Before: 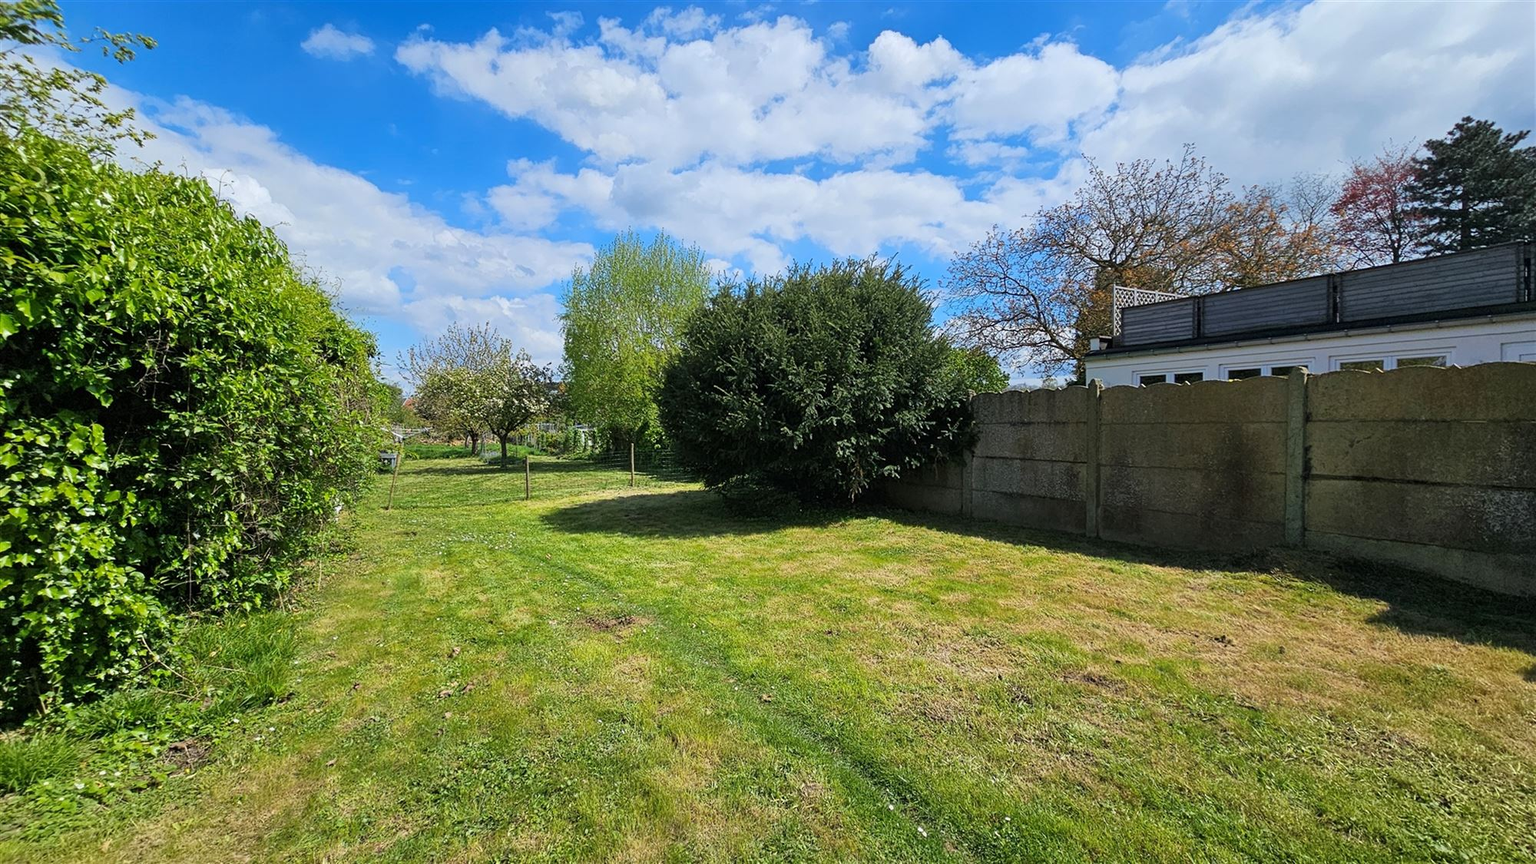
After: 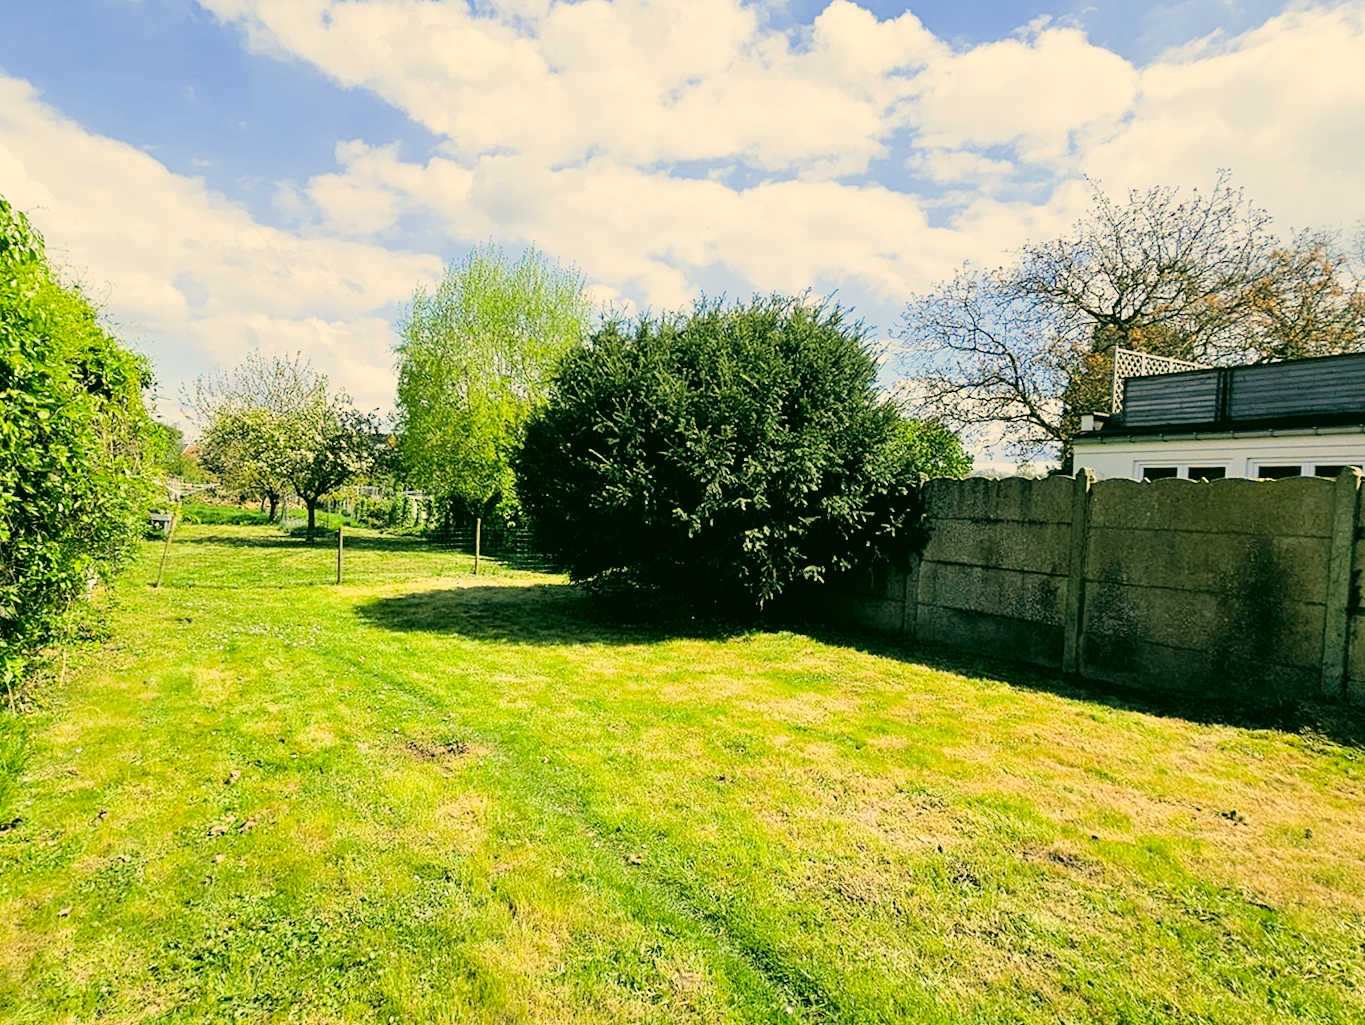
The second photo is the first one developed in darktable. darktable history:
tone equalizer: edges refinement/feathering 500, mask exposure compensation -1.57 EV, preserve details no
exposure: black level correction 0, exposure 1 EV, compensate highlight preservation false
filmic rgb: black relative exposure -5.13 EV, white relative exposure 3.96 EV, hardness 2.9, contrast 1.3, highlights saturation mix -31.05%, iterations of high-quality reconstruction 0
crop and rotate: angle -3.15°, left 14.084%, top 0.036%, right 11.068%, bottom 0.071%
color correction: highlights a* 4.69, highlights b* 24.14, shadows a* -16.24, shadows b* 3.83
